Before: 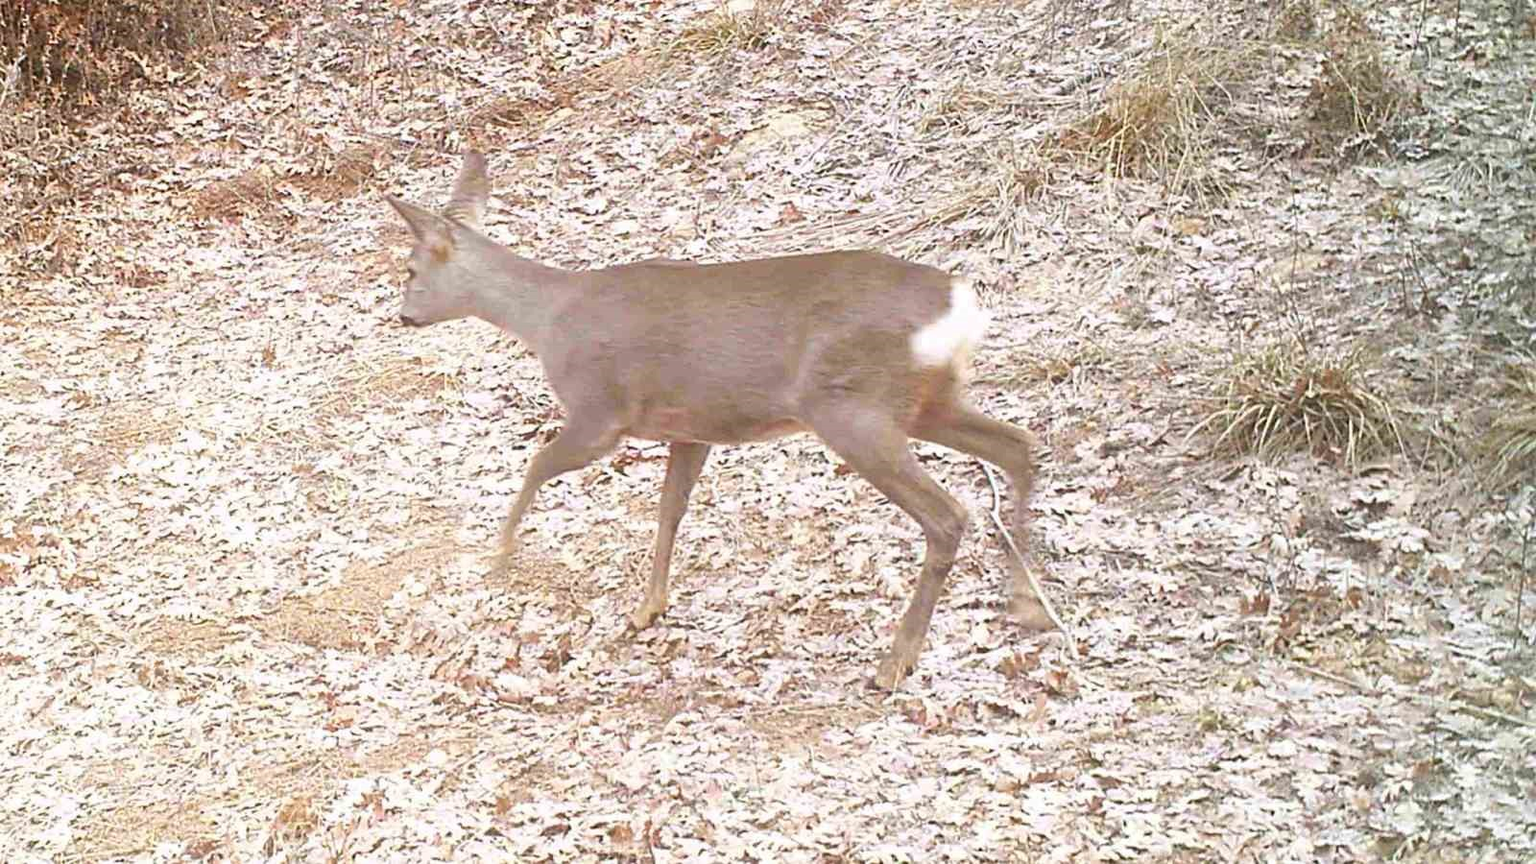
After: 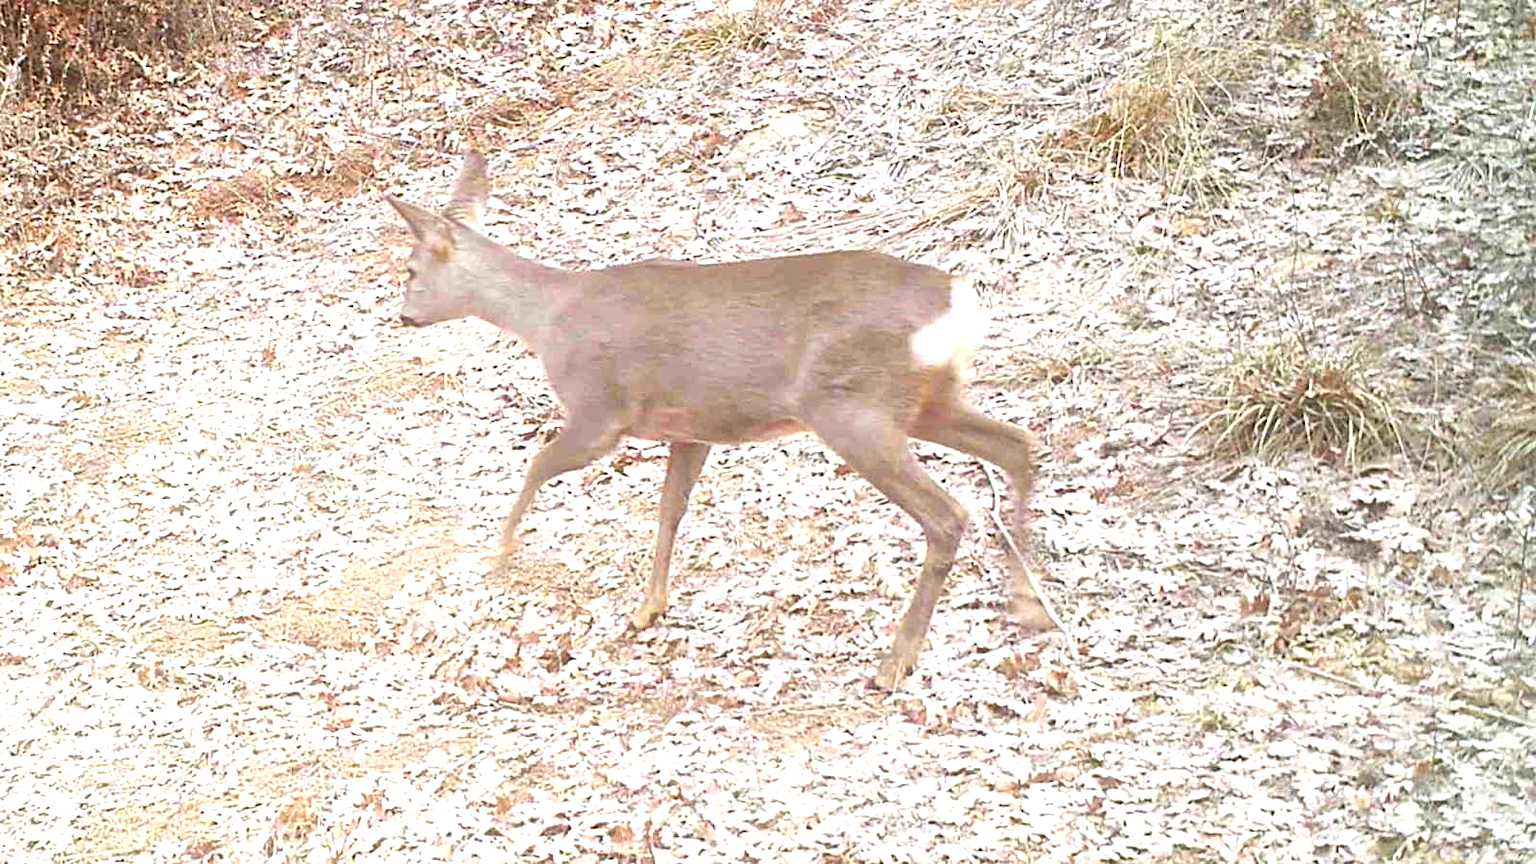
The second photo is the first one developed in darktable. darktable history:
exposure: black level correction 0.001, exposure 0.5 EV, compensate exposure bias true, compensate highlight preservation false
local contrast: mode bilateral grid, contrast 10, coarseness 25, detail 110%, midtone range 0.2
